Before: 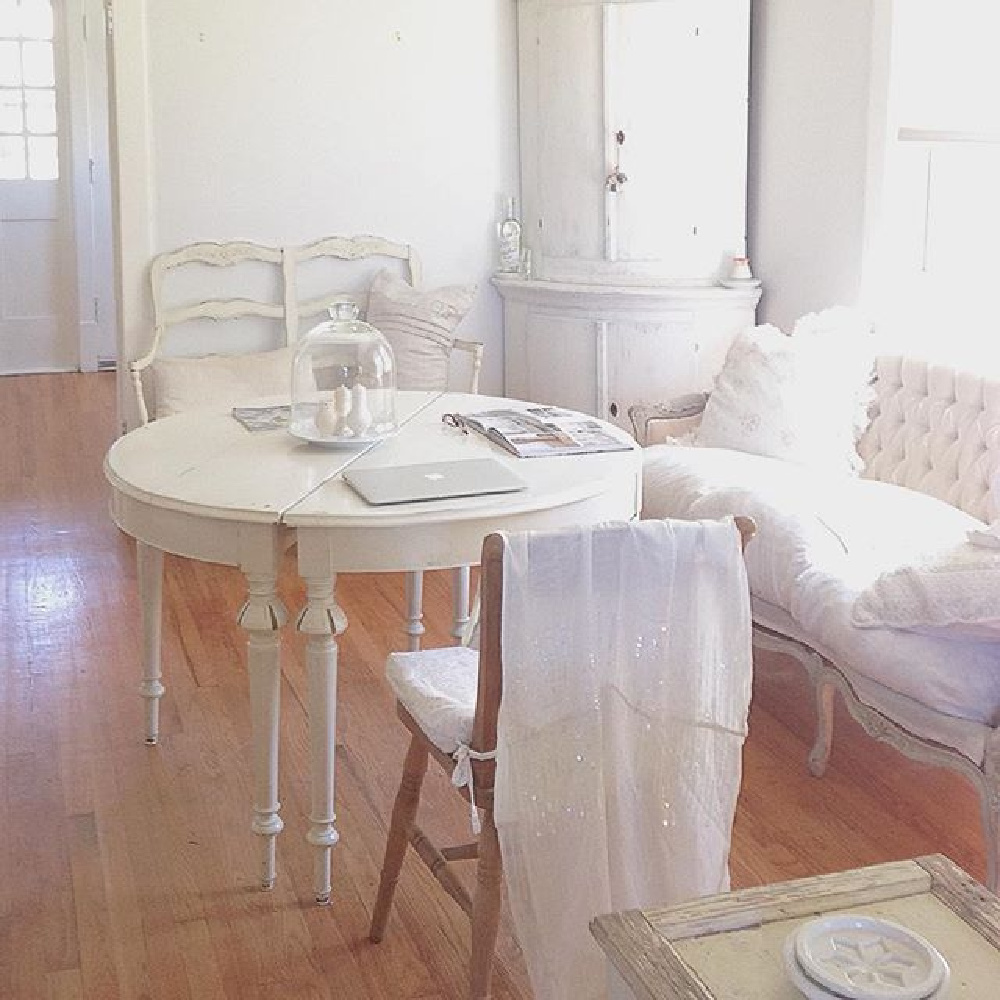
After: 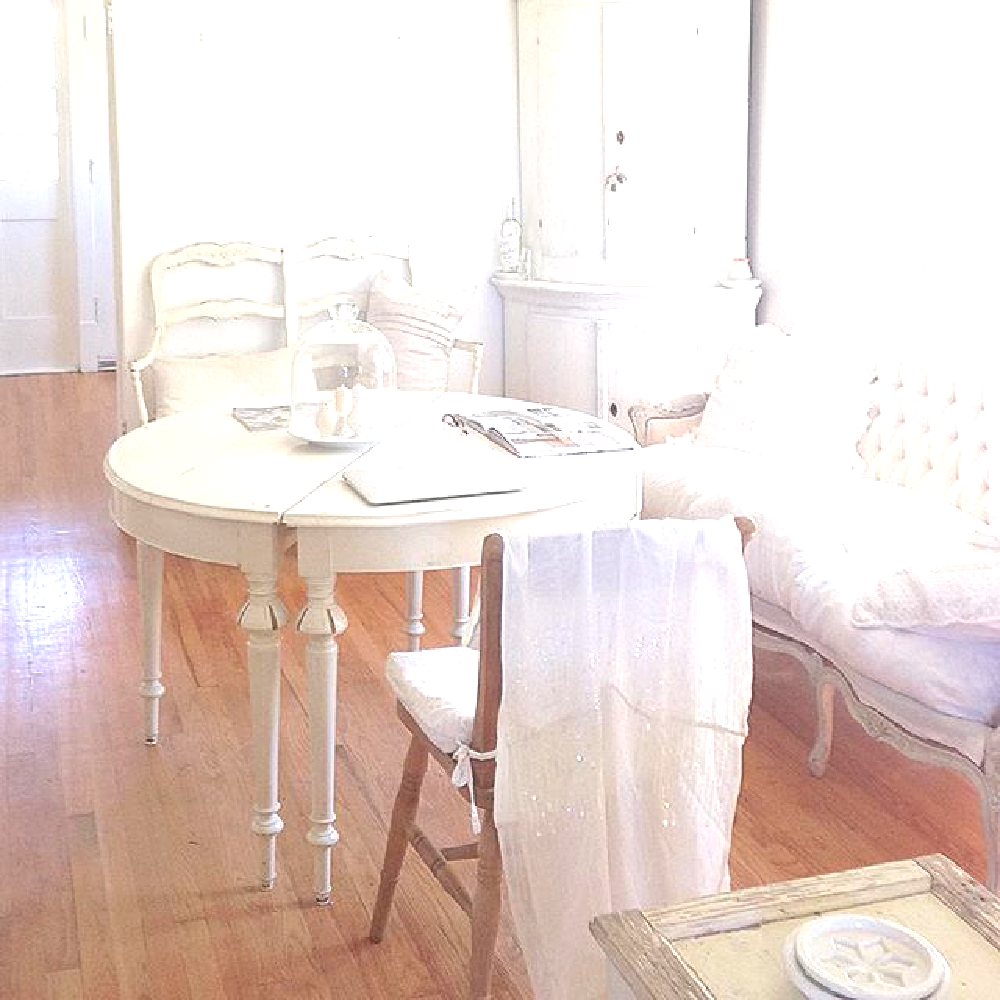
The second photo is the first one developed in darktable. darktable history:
exposure: exposure 0.8 EV, compensate highlight preservation false
